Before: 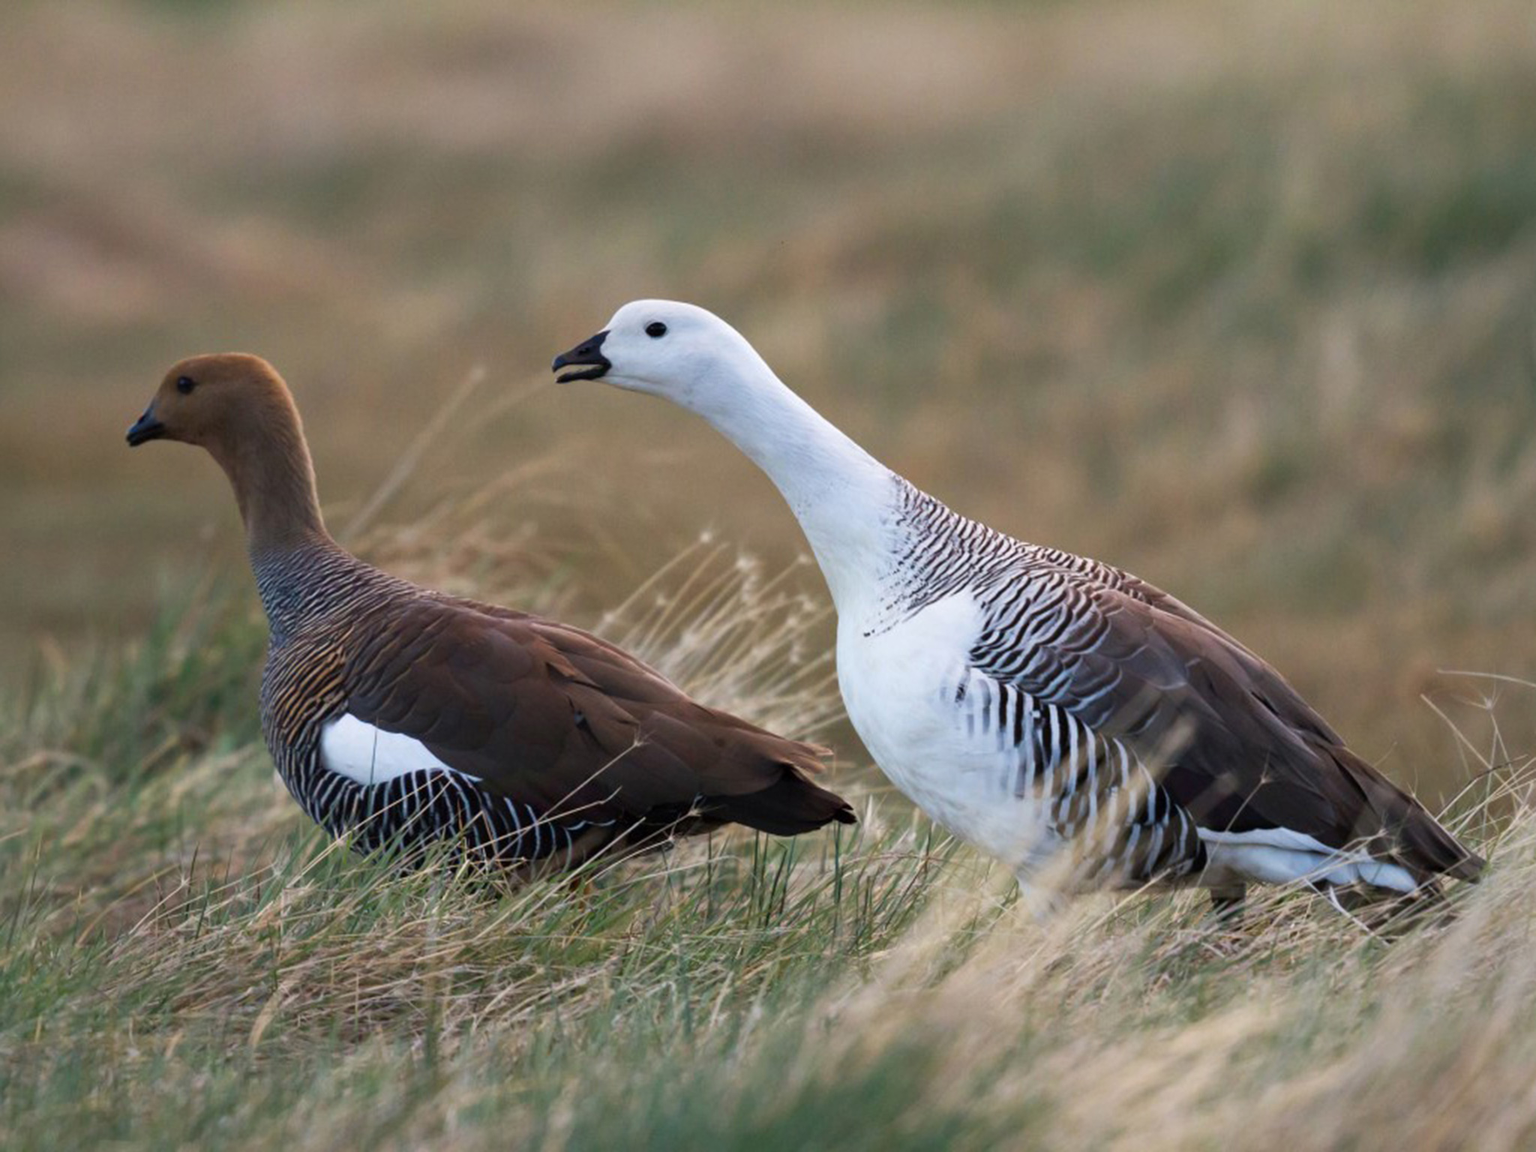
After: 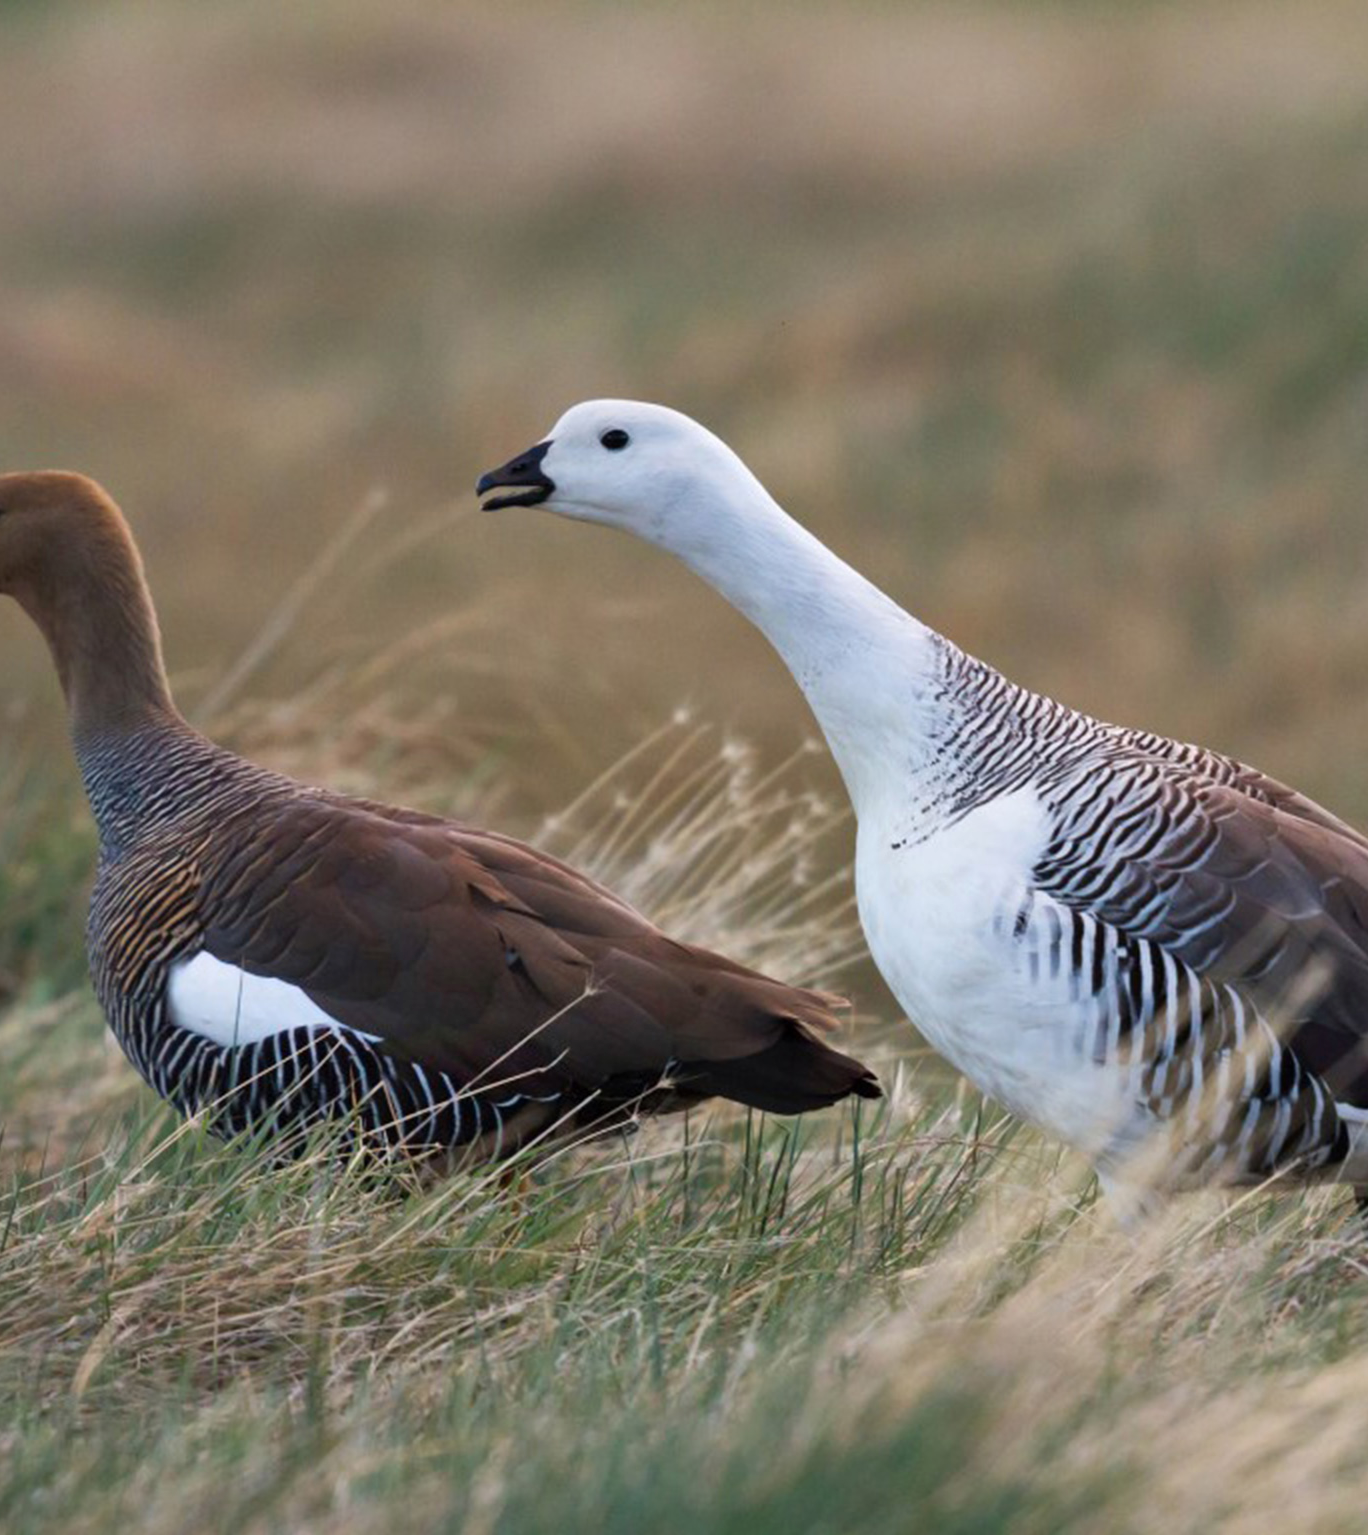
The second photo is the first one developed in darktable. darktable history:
crop and rotate: left 12.736%, right 20.441%
shadows and highlights: soften with gaussian
